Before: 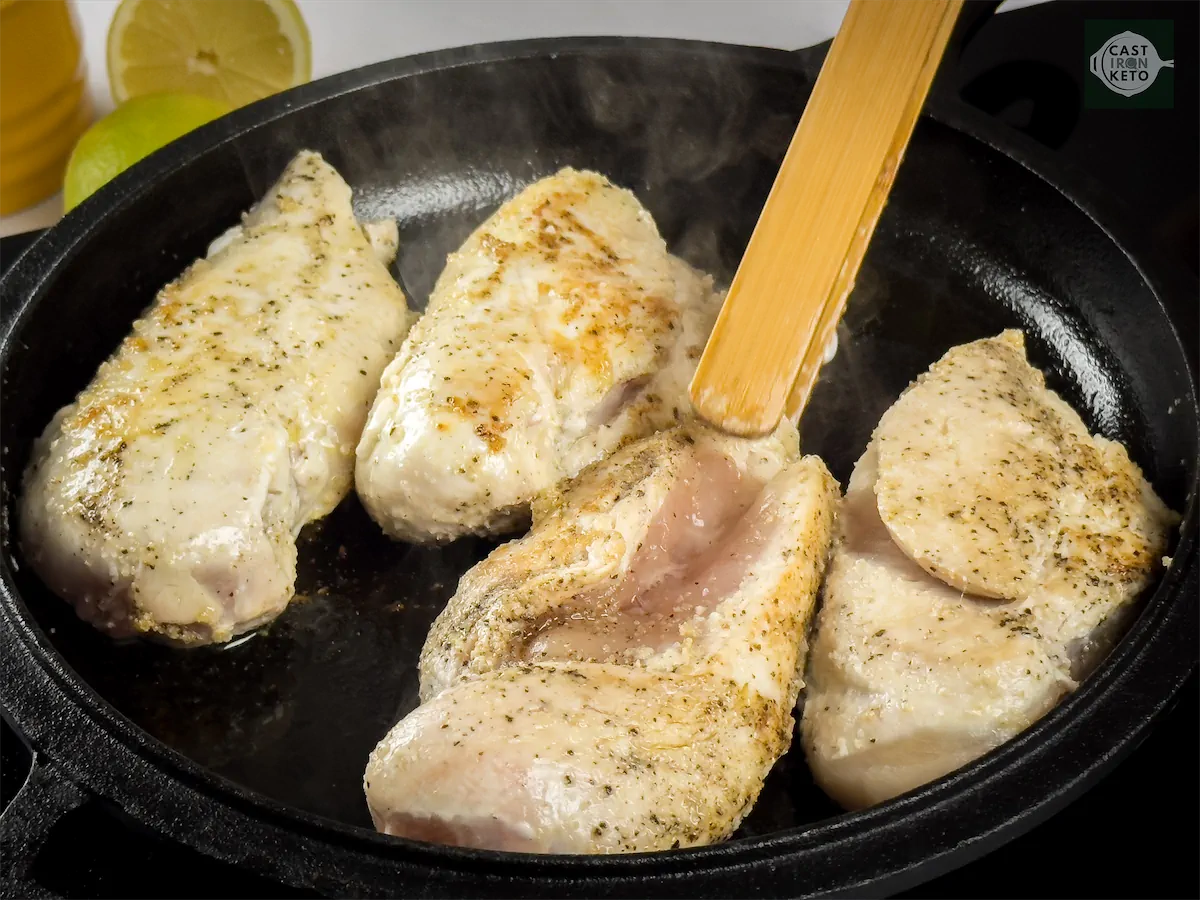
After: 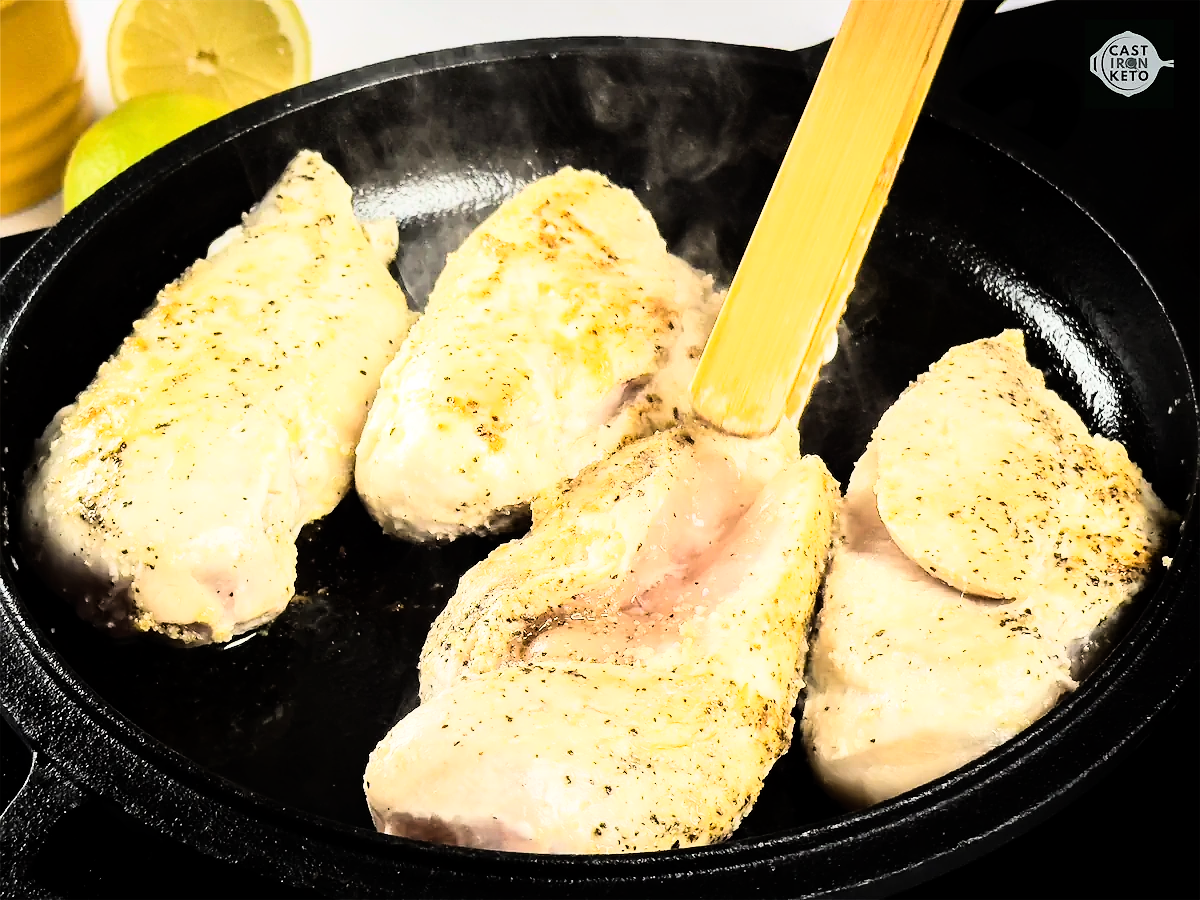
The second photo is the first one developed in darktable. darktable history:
sharpen: radius 1
rgb curve: curves: ch0 [(0, 0) (0.21, 0.15) (0.24, 0.21) (0.5, 0.75) (0.75, 0.96) (0.89, 0.99) (1, 1)]; ch1 [(0, 0.02) (0.21, 0.13) (0.25, 0.2) (0.5, 0.67) (0.75, 0.9) (0.89, 0.97) (1, 1)]; ch2 [(0, 0.02) (0.21, 0.13) (0.25, 0.2) (0.5, 0.67) (0.75, 0.9) (0.89, 0.97) (1, 1)], compensate middle gray true
